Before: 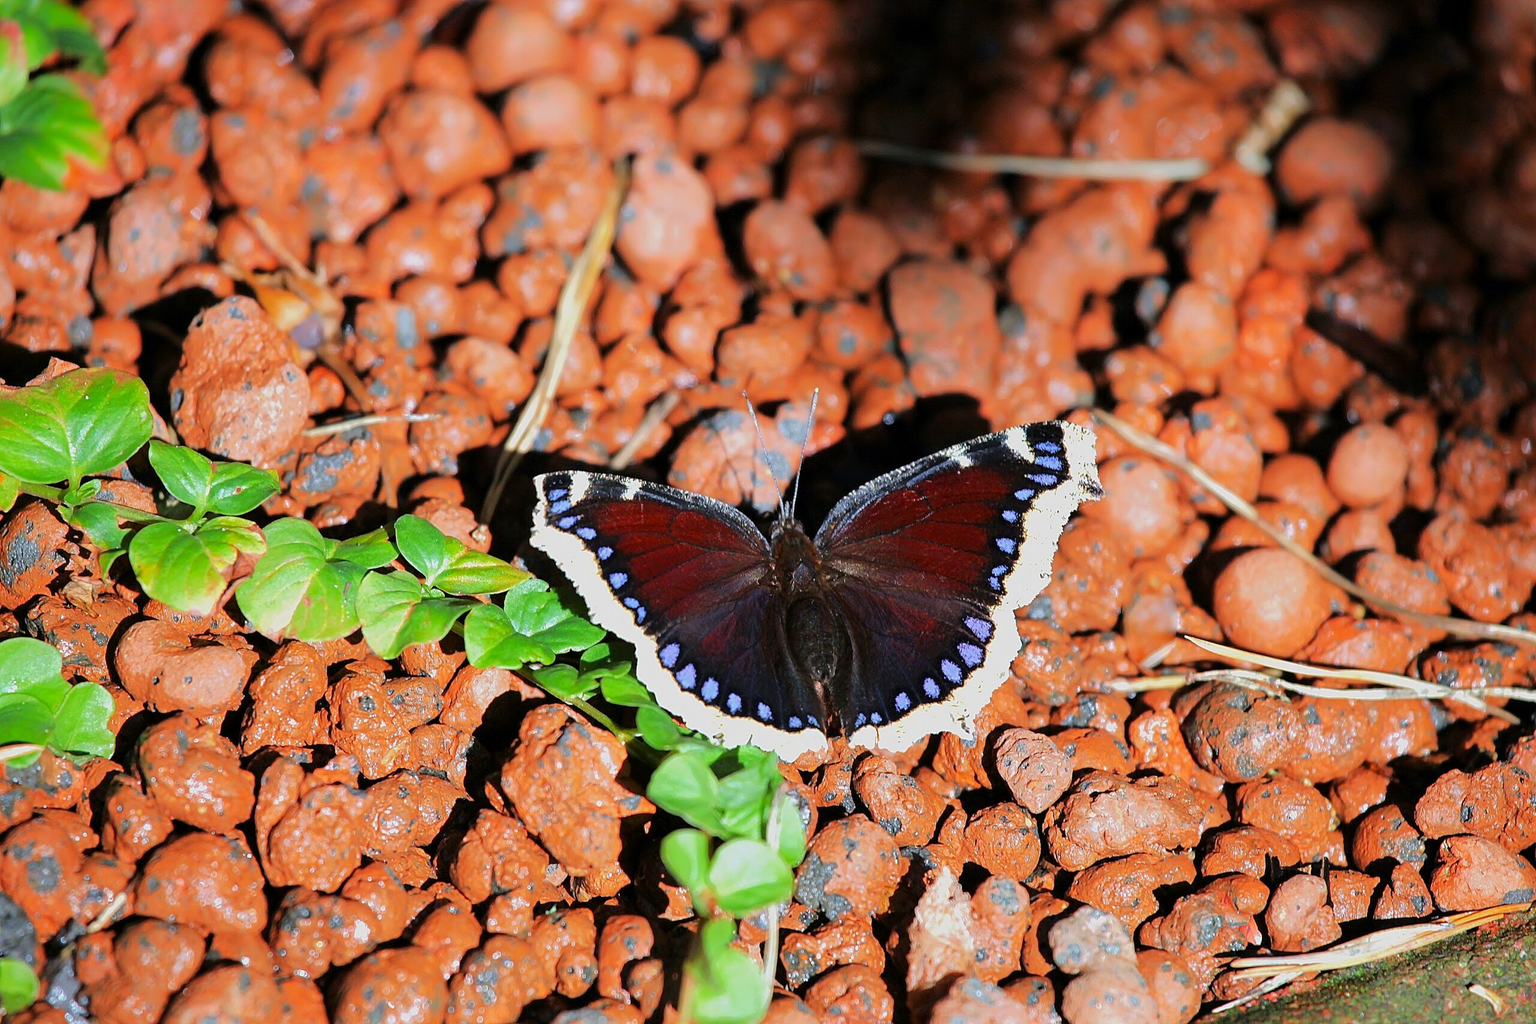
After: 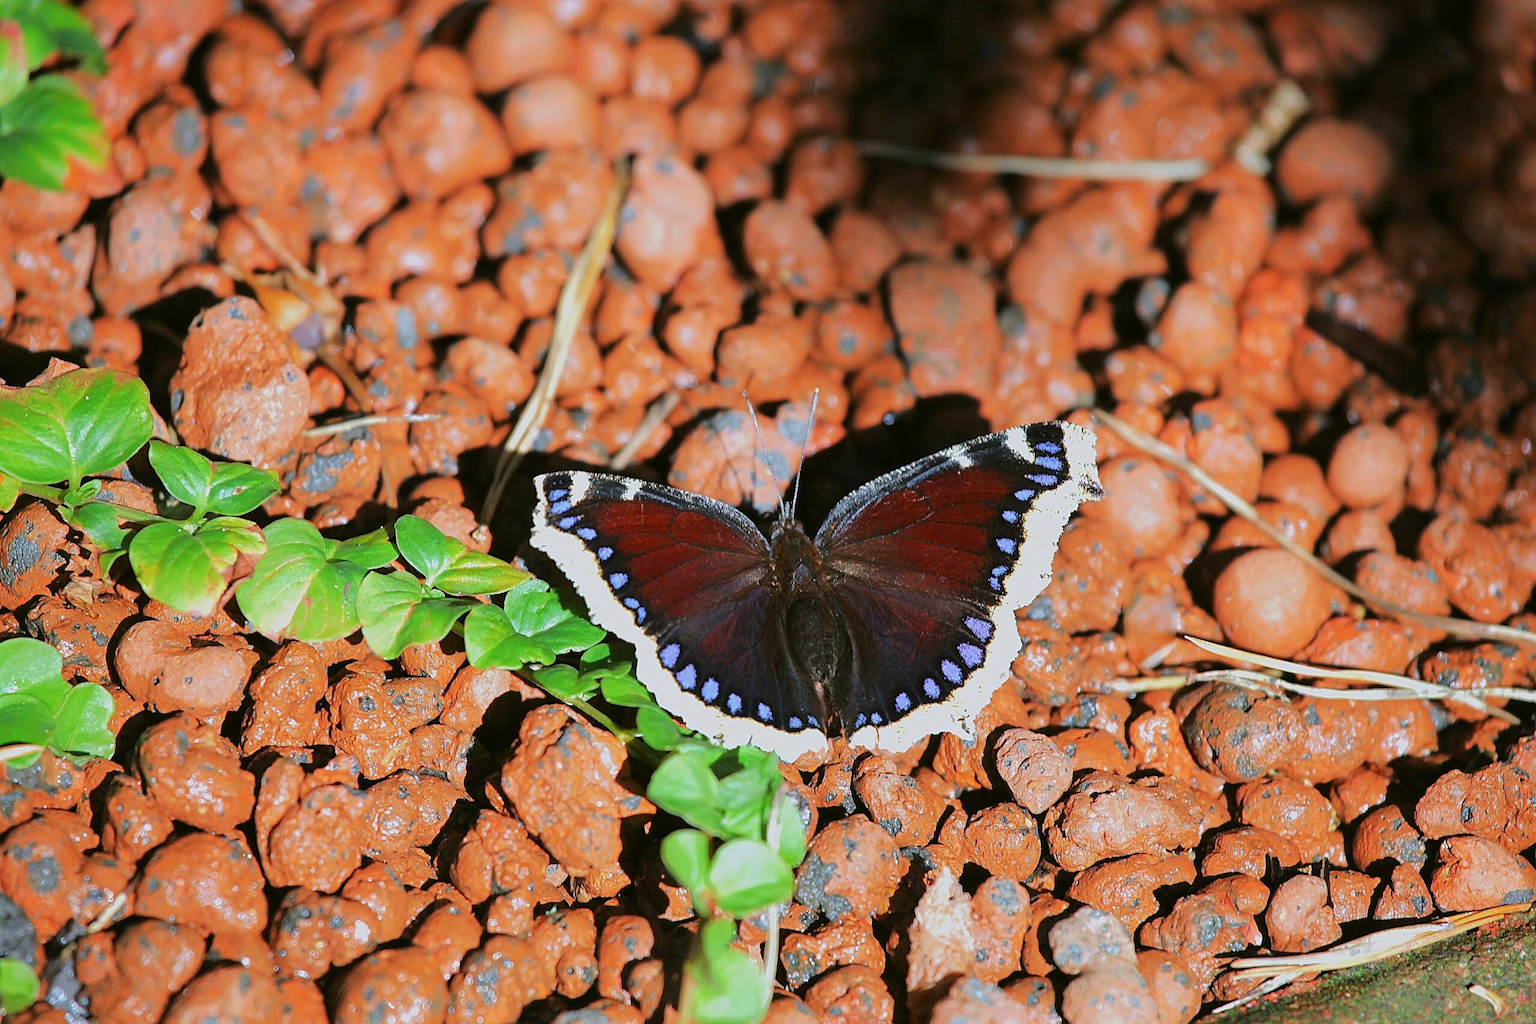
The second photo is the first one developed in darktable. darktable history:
color balance: mode lift, gamma, gain (sRGB), lift [1.04, 1, 1, 0.97], gamma [1.01, 1, 1, 0.97], gain [0.96, 1, 1, 0.97]
color calibration: illuminant as shot in camera, x 0.358, y 0.373, temperature 4628.91 K
